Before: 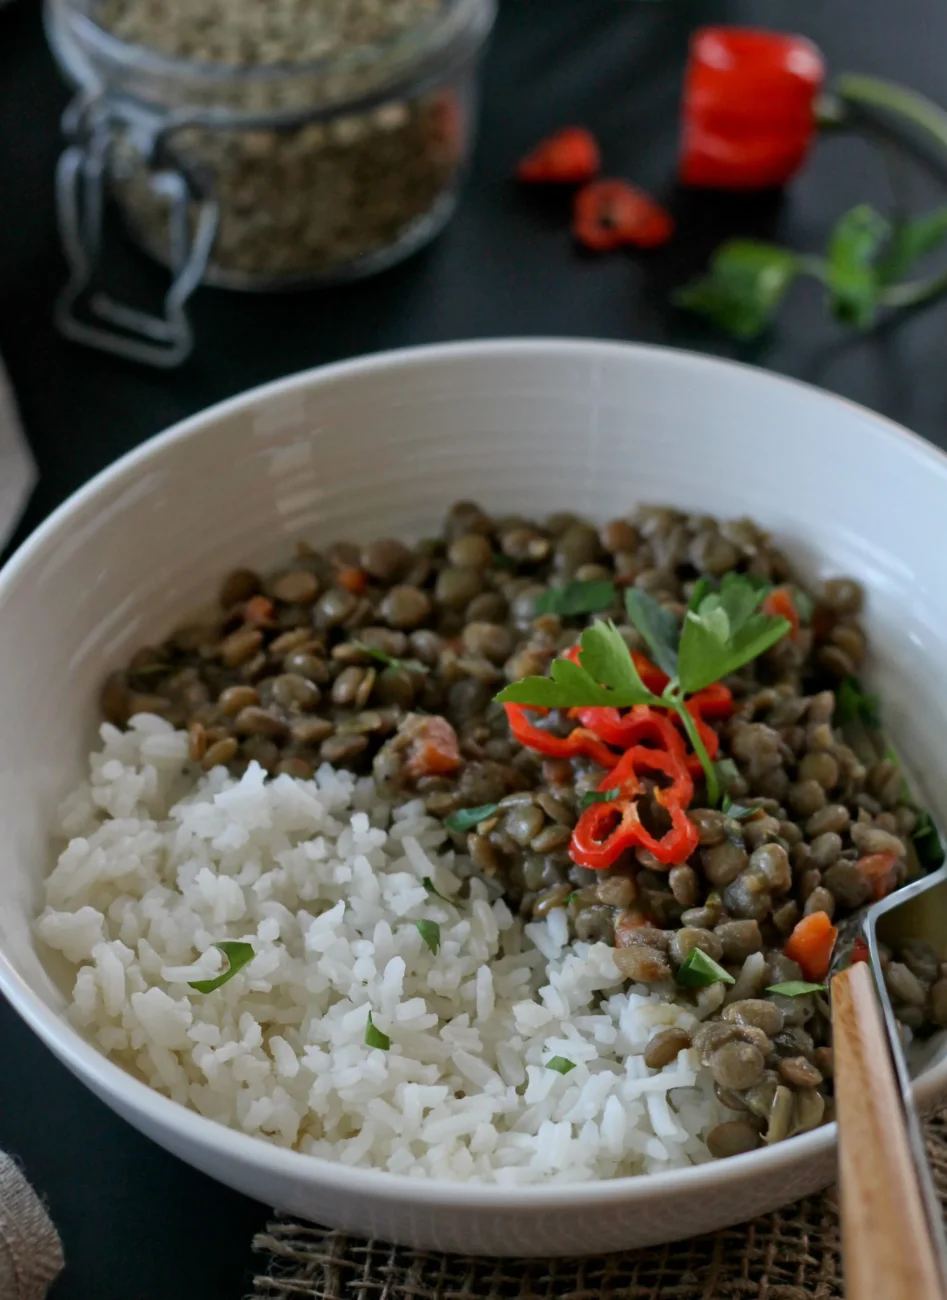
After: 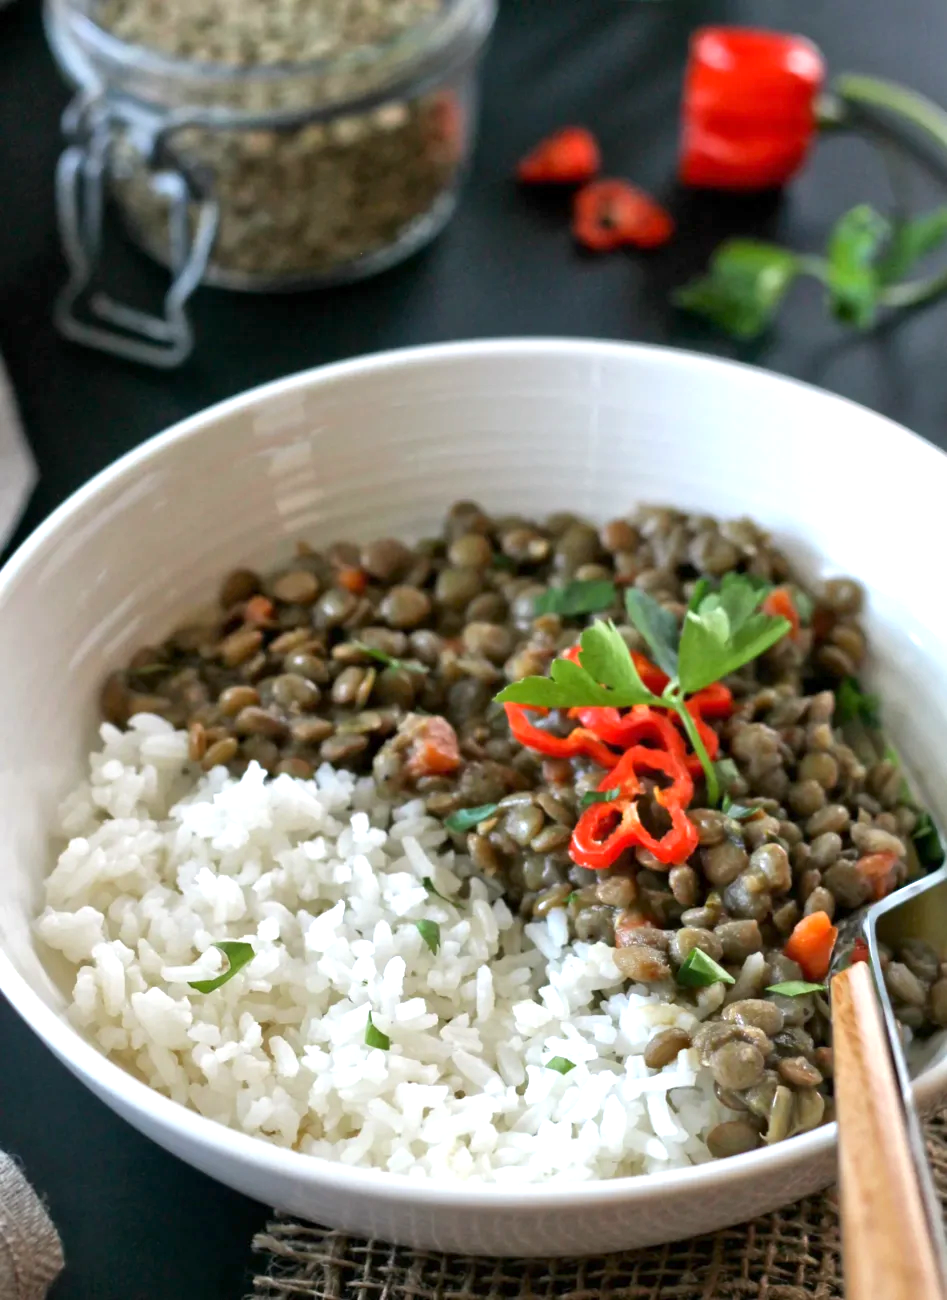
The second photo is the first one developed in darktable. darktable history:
exposure: exposure 1.16 EV, compensate exposure bias true, compensate highlight preservation false
